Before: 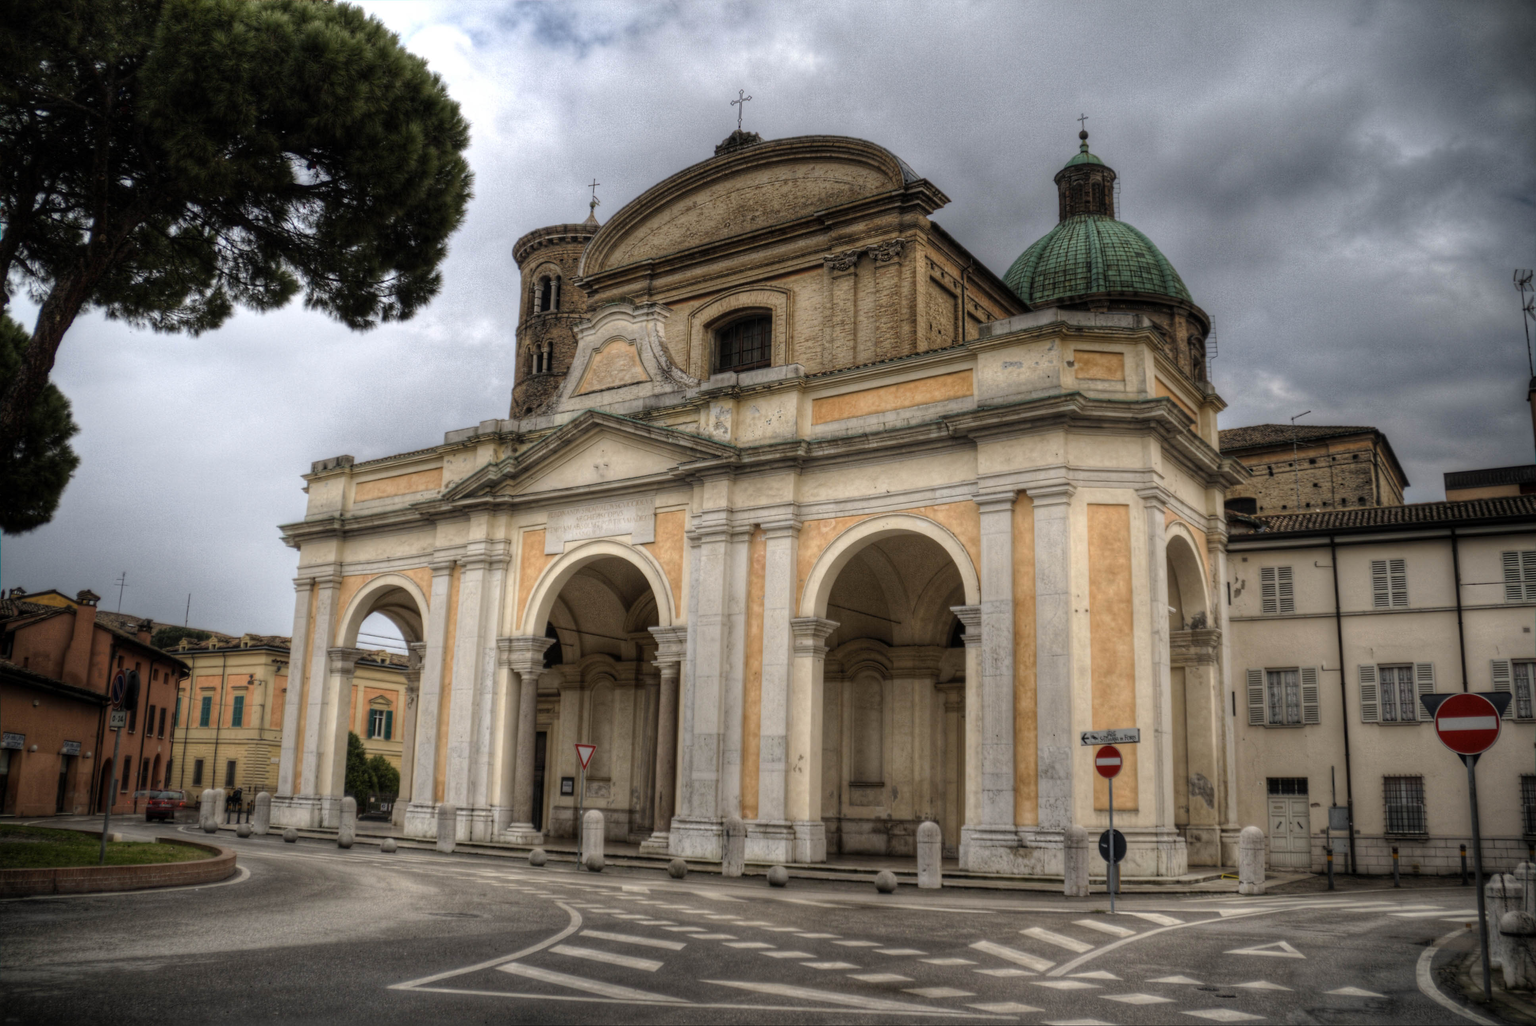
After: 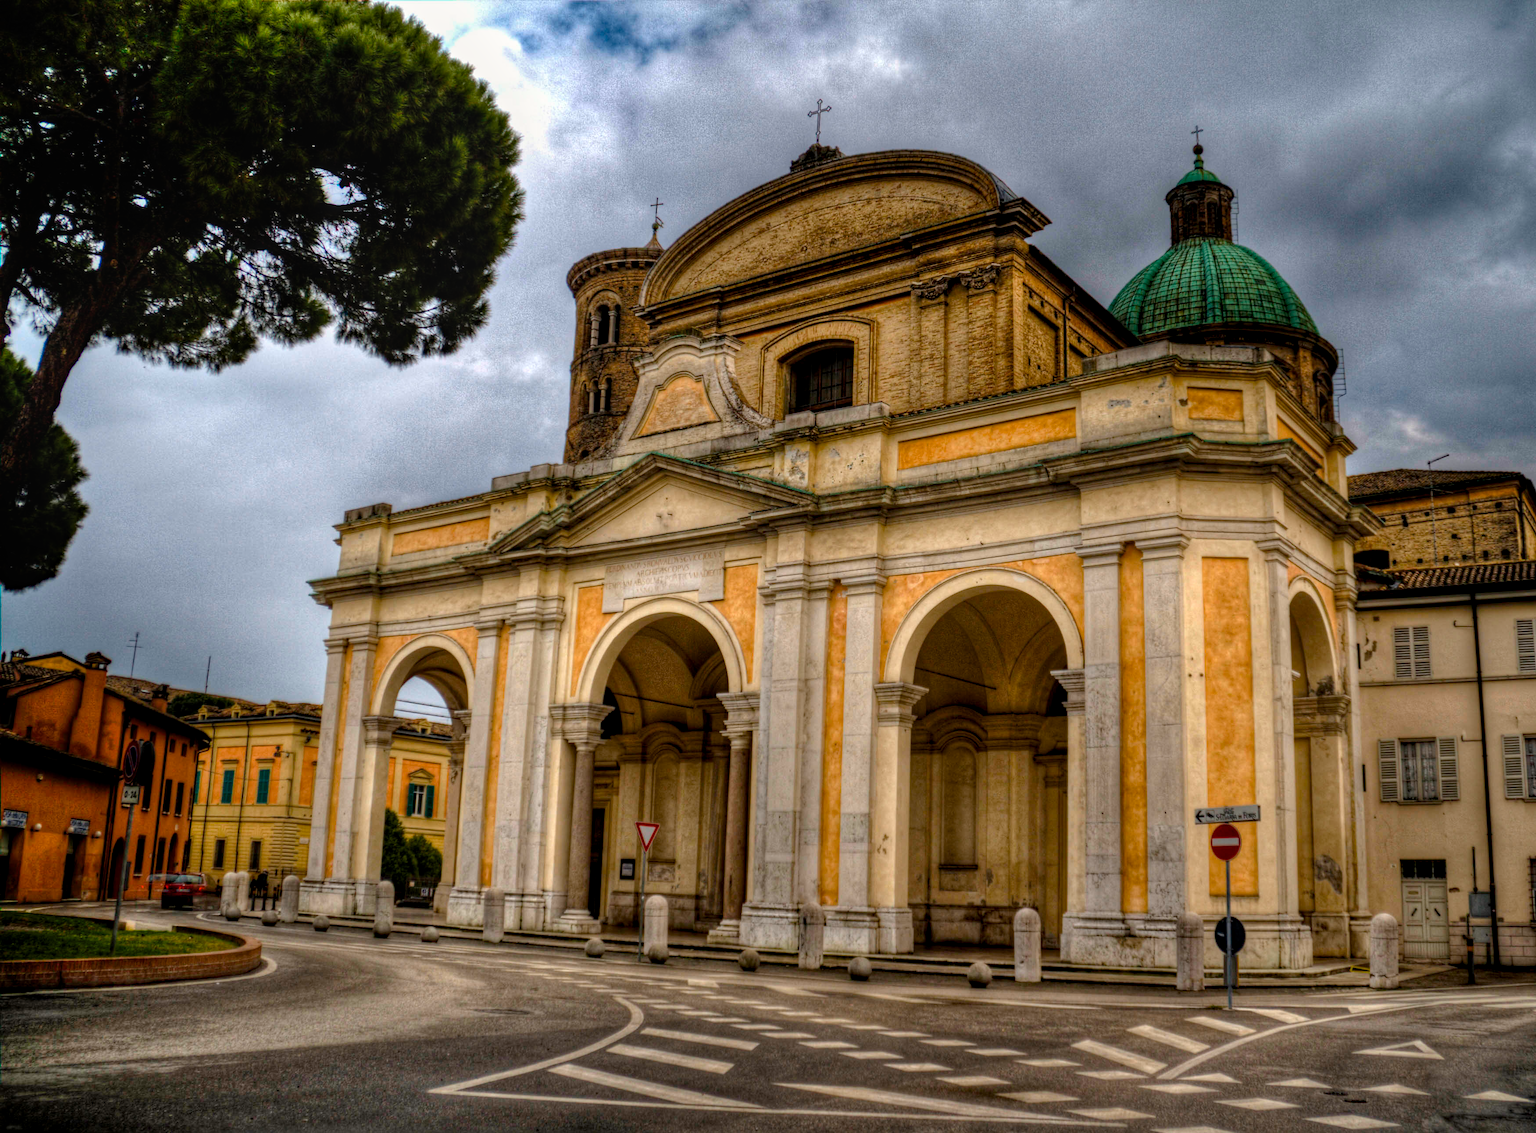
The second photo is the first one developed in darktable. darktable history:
local contrast: on, module defaults
shadows and highlights: soften with gaussian
haze removal: compatibility mode true
color balance rgb: power › luminance -9.07%, linear chroma grading › global chroma 41.663%, perceptual saturation grading › global saturation -0.142%, perceptual saturation grading › highlights -19.724%, perceptual saturation grading › shadows 19.375%, global vibrance 20%
contrast brightness saturation: saturation 0.127
exposure: compensate exposure bias true, compensate highlight preservation false
crop: right 9.513%, bottom 0.017%
